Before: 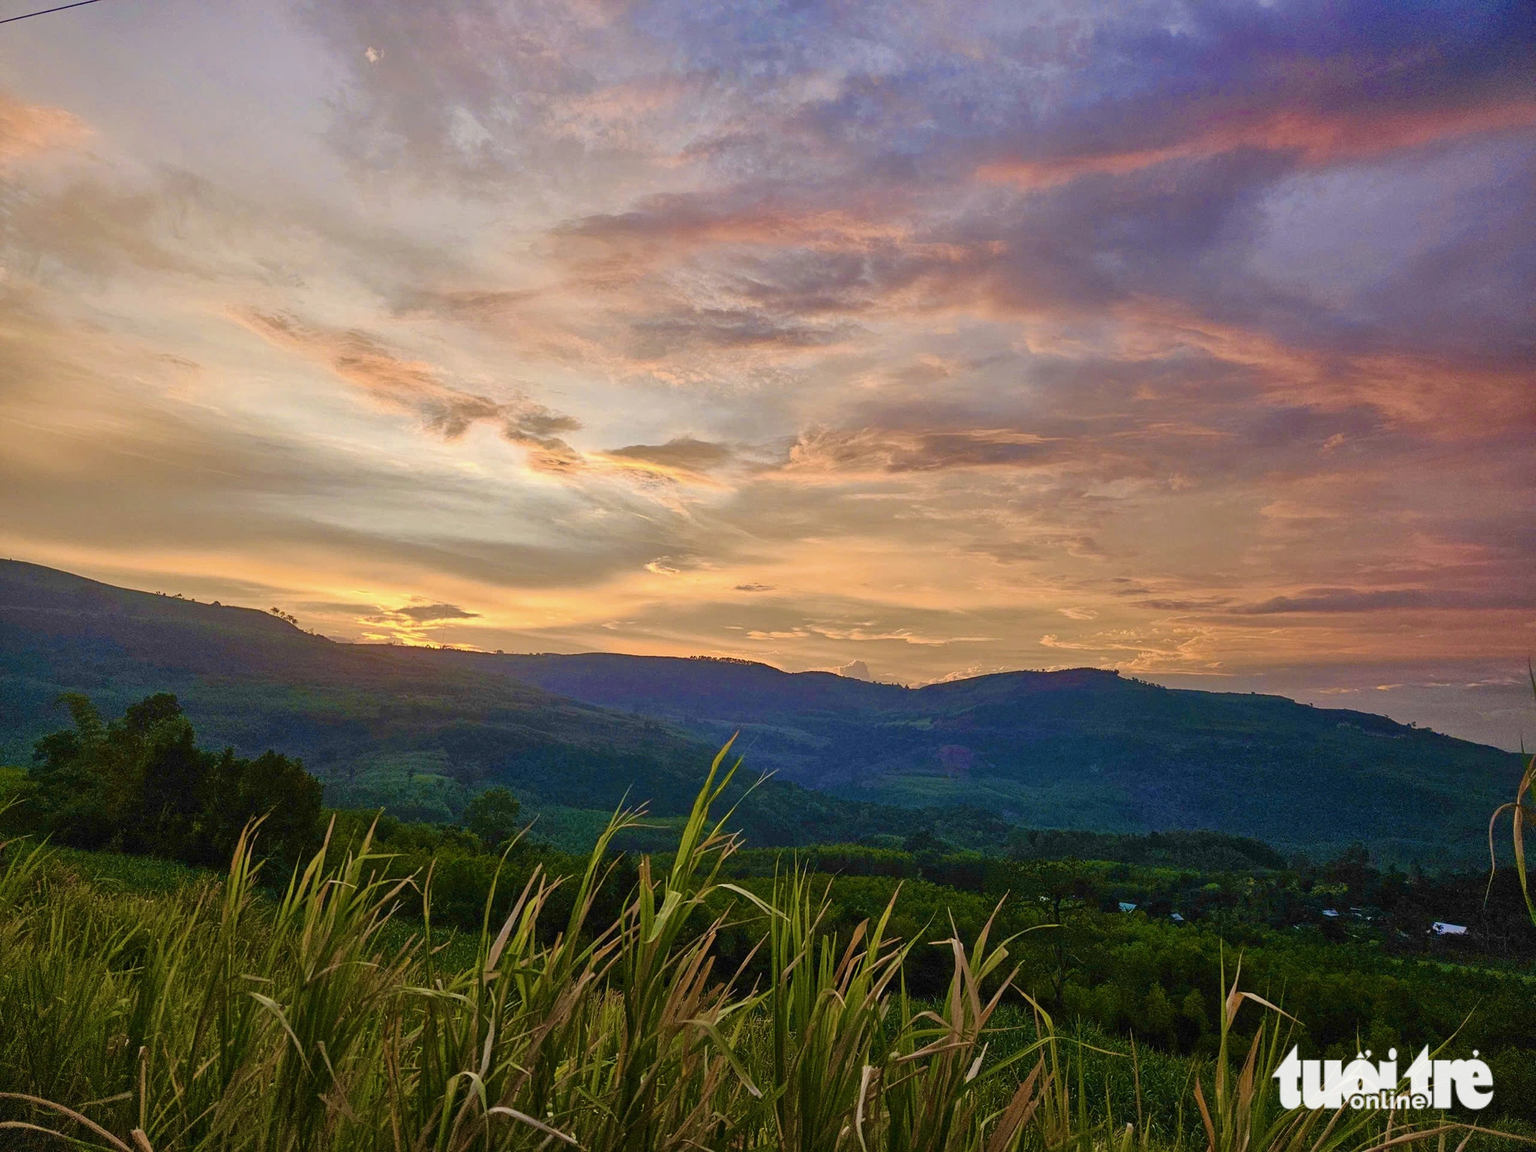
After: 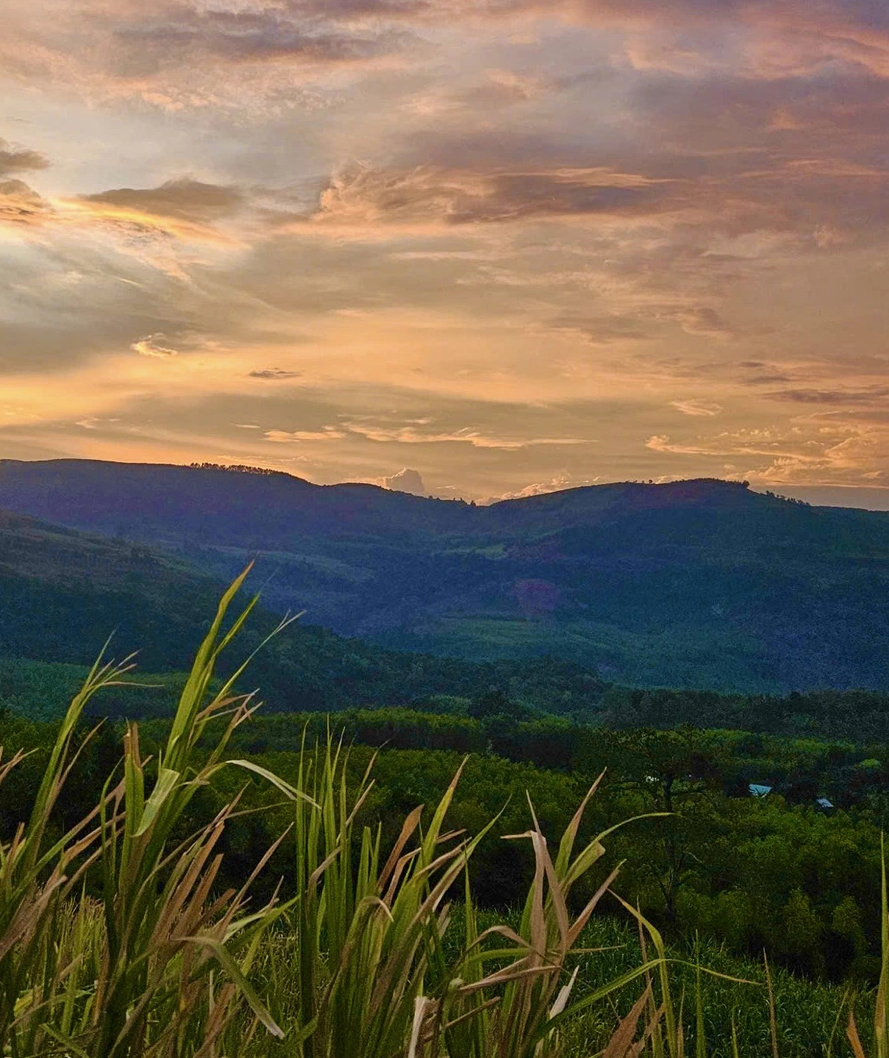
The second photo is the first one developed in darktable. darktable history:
crop: left 35.436%, top 26.113%, right 20.097%, bottom 3.354%
